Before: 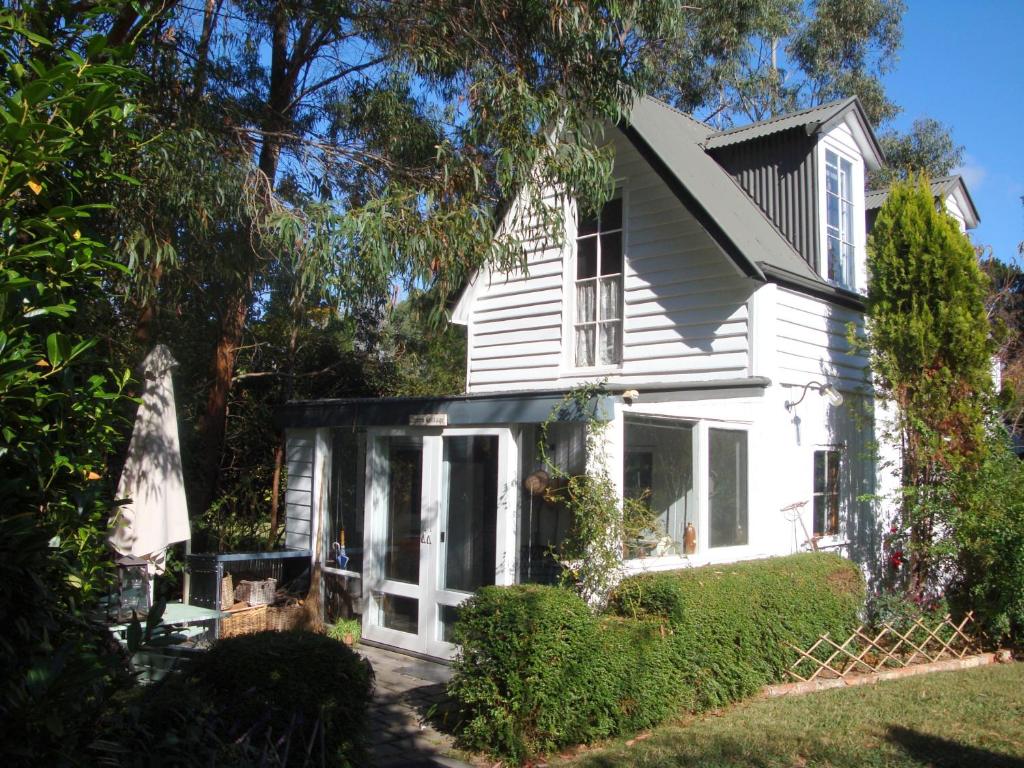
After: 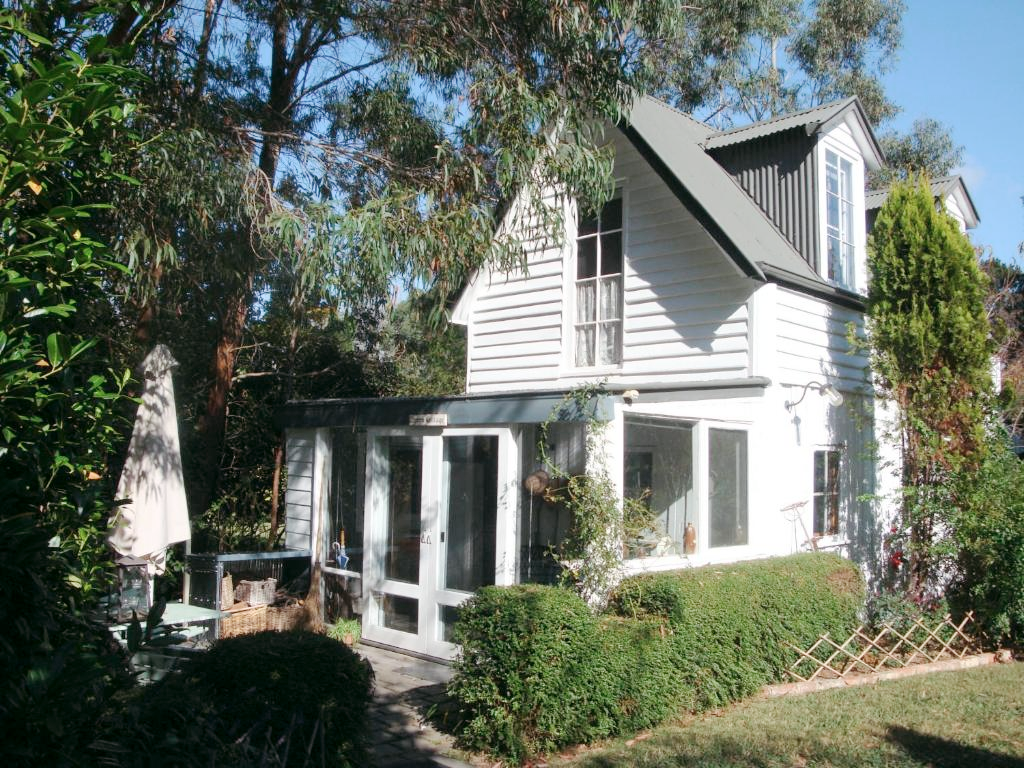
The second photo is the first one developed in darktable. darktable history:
tone curve: curves: ch0 [(0, 0) (0.003, 0.004) (0.011, 0.015) (0.025, 0.033) (0.044, 0.058) (0.069, 0.091) (0.1, 0.131) (0.136, 0.179) (0.177, 0.233) (0.224, 0.295) (0.277, 0.364) (0.335, 0.434) (0.399, 0.51) (0.468, 0.583) (0.543, 0.654) (0.623, 0.724) (0.709, 0.789) (0.801, 0.852) (0.898, 0.924) (1, 1)], preserve colors none
color look up table: target L [62.47, 44.07, 31.95, 199.92, 100, 80.67, 69.43, 59.56, 56.54, 48.42, 42.94, 43.16, 34.72, 26.18, 71.03, 58.9, 51.25, 47.94, 36.39, 25.61, 63.64, 48.63, 43.76, 27.01, 0 ×25], target a [-19.19, -28.1, -8.1, 0.011, -0.001, 0.092, -0.303, 15.95, 15.78, 30.57, -0.143, 41.37, 40.59, 10.76, -0.612, -0.856, 4.607, 40.19, 1.57, 16.46, -25.21, -23.25, -6.334, -0.522, 0 ×25], target b [44.06, 24.25, 15.32, -0.137, 0.007, 0.98, 64.2, 53.93, 13.12, 42.72, 0.037, 15.04, 21.51, 10.02, -0.706, 0.069, -19.82, -11.96, -33.72, -11.75, -2.477, -20.7, -18.16, -0.3, 0 ×25], num patches 24
